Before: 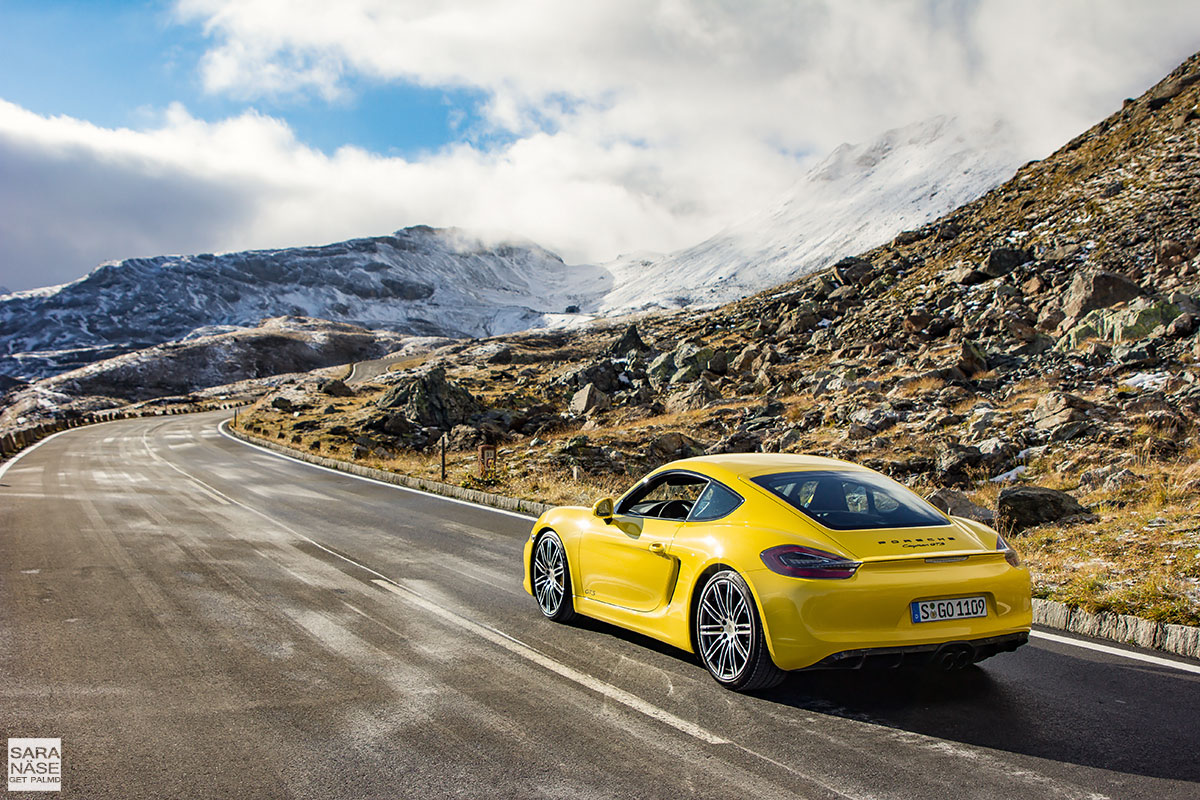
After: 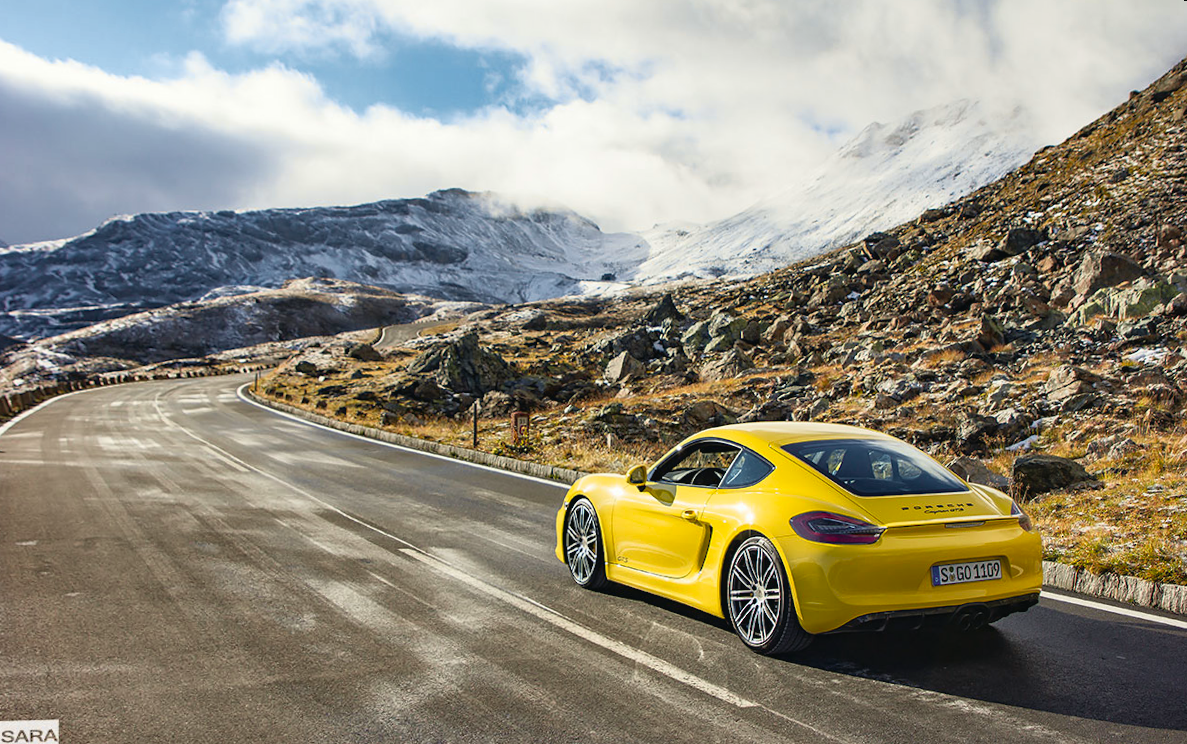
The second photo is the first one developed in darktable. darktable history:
rotate and perspective: rotation 0.679°, lens shift (horizontal) 0.136, crop left 0.009, crop right 0.991, crop top 0.078, crop bottom 0.95
tone curve: curves: ch0 [(0, 0.024) (0.119, 0.146) (0.474, 0.464) (0.718, 0.721) (0.817, 0.839) (1, 0.998)]; ch1 [(0, 0) (0.377, 0.416) (0.439, 0.451) (0.477, 0.477) (0.501, 0.497) (0.538, 0.544) (0.58, 0.602) (0.664, 0.676) (0.783, 0.804) (1, 1)]; ch2 [(0, 0) (0.38, 0.405) (0.463, 0.456) (0.498, 0.497) (0.524, 0.535) (0.578, 0.576) (0.648, 0.665) (1, 1)], color space Lab, independent channels, preserve colors none
